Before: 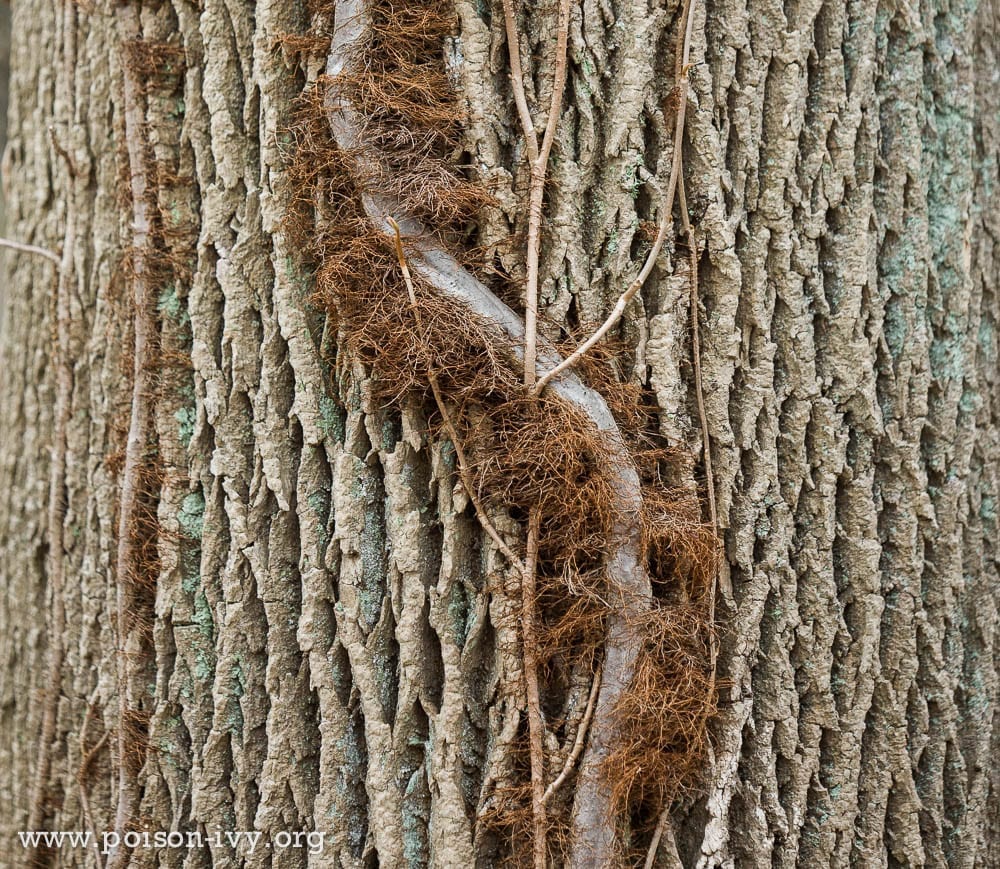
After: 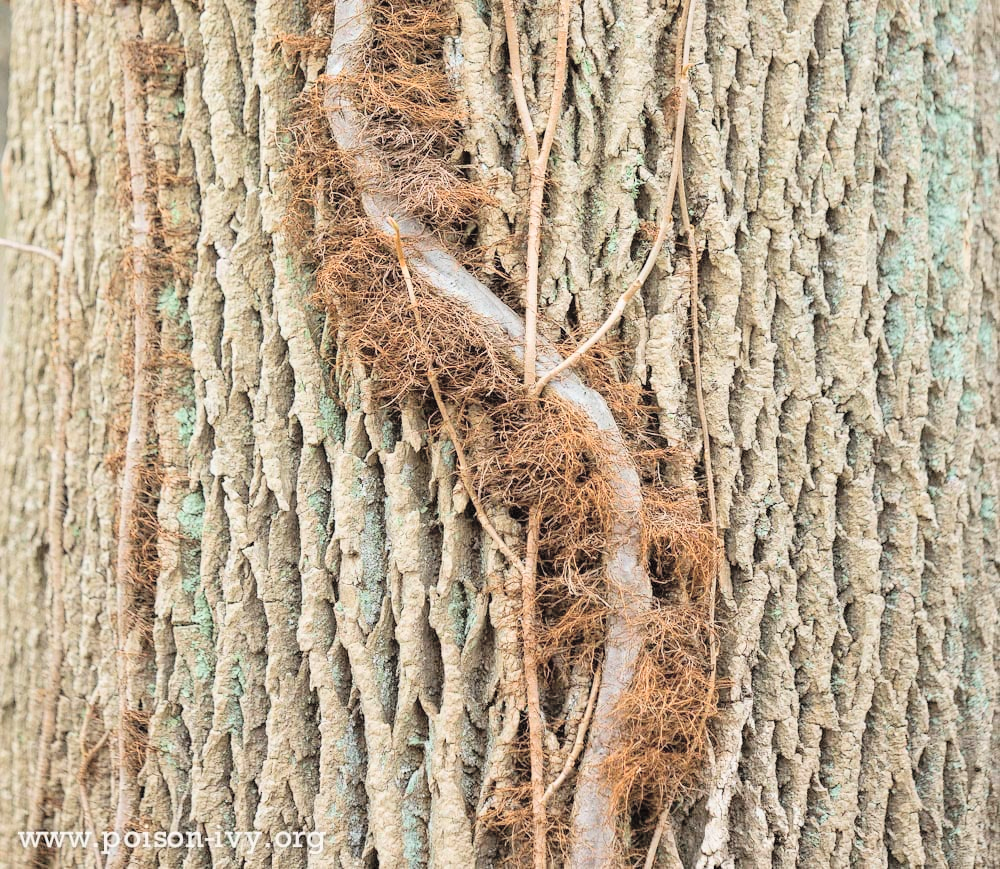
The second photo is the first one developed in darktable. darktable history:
tone curve: curves: ch0 [(0, 0) (0.003, 0.005) (0.011, 0.011) (0.025, 0.022) (0.044, 0.038) (0.069, 0.062) (0.1, 0.091) (0.136, 0.128) (0.177, 0.183) (0.224, 0.246) (0.277, 0.325) (0.335, 0.403) (0.399, 0.473) (0.468, 0.557) (0.543, 0.638) (0.623, 0.709) (0.709, 0.782) (0.801, 0.847) (0.898, 0.923) (1, 1)], color space Lab, independent channels, preserve colors none
contrast brightness saturation: contrast 0.1, brightness 0.313, saturation 0.141
